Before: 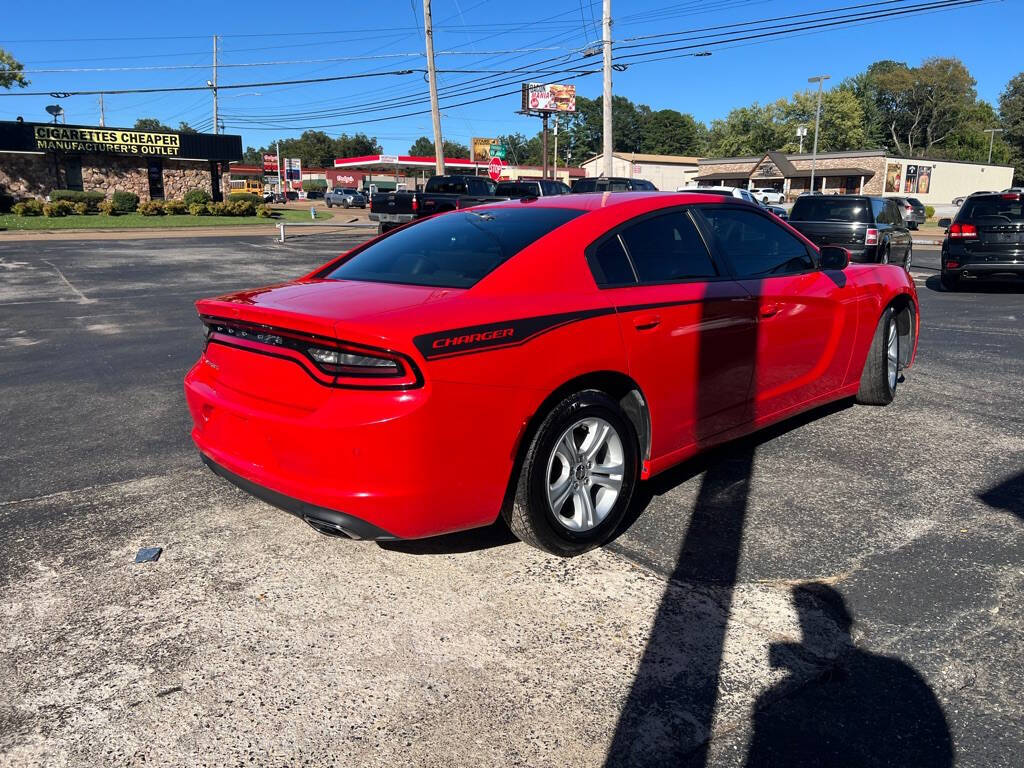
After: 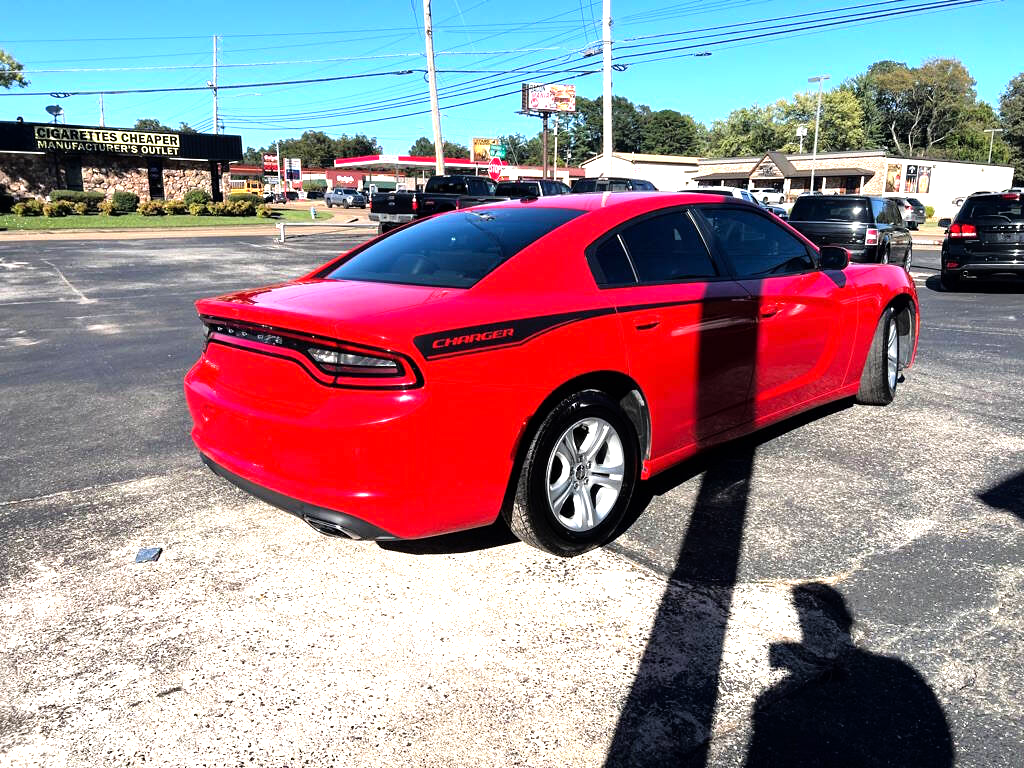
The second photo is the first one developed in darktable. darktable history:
exposure: exposure 0.201 EV, compensate highlight preservation false
tone equalizer: -8 EV -1.11 EV, -7 EV -0.98 EV, -6 EV -0.832 EV, -5 EV -0.54 EV, -3 EV 0.568 EV, -2 EV 0.881 EV, -1 EV 0.993 EV, +0 EV 1.06 EV
